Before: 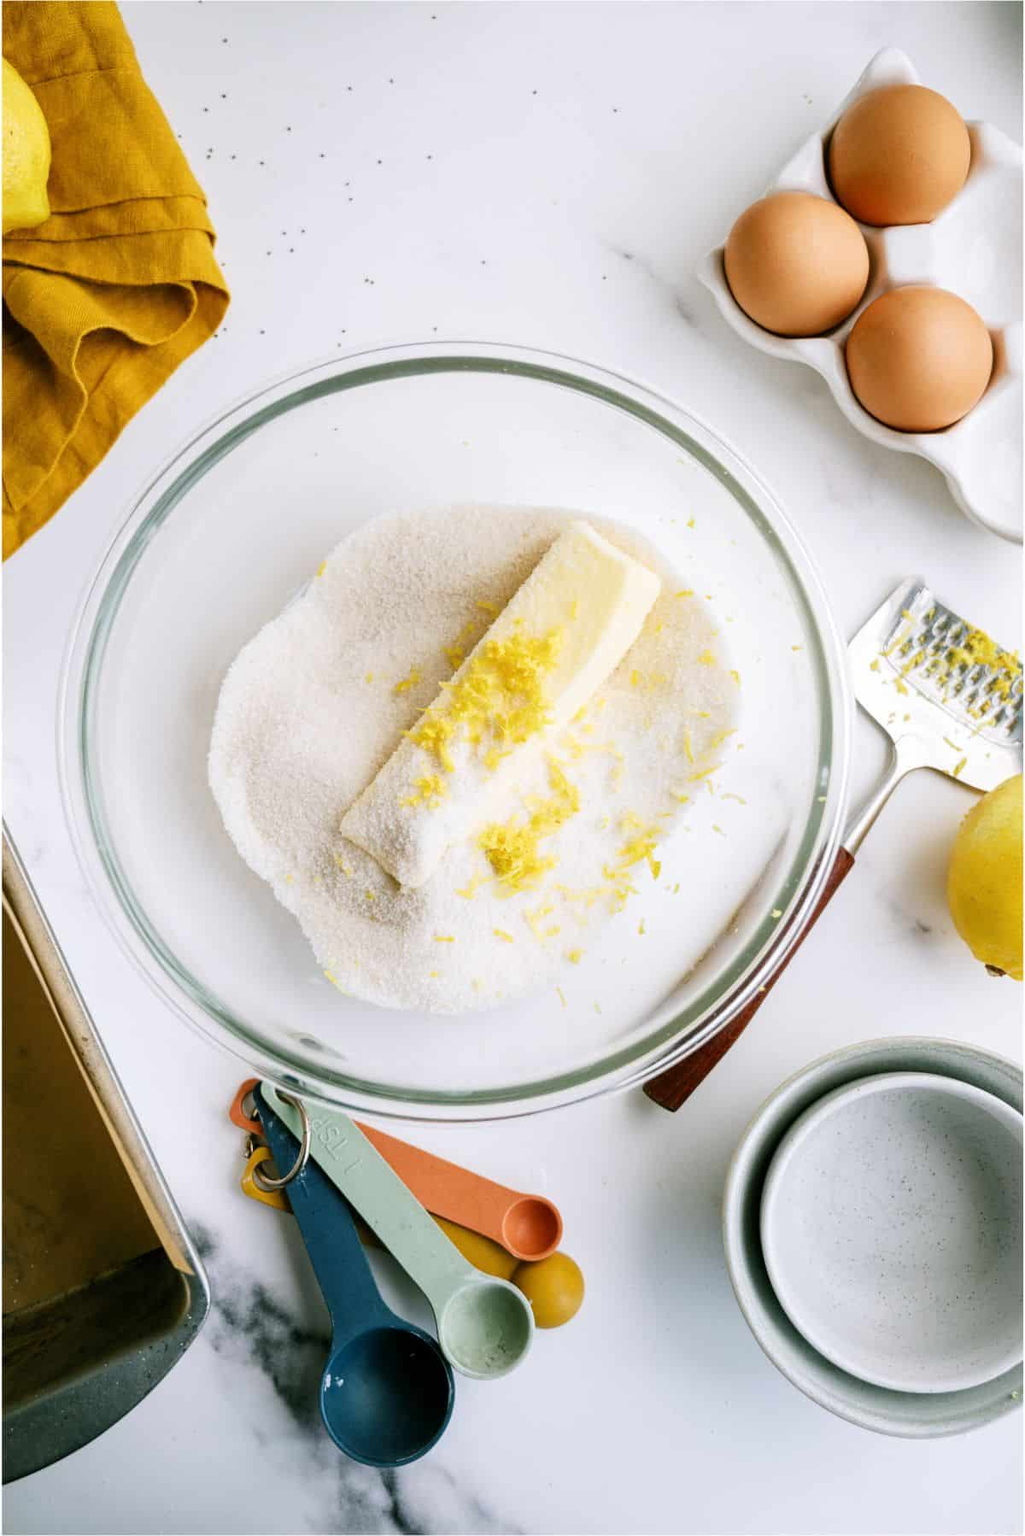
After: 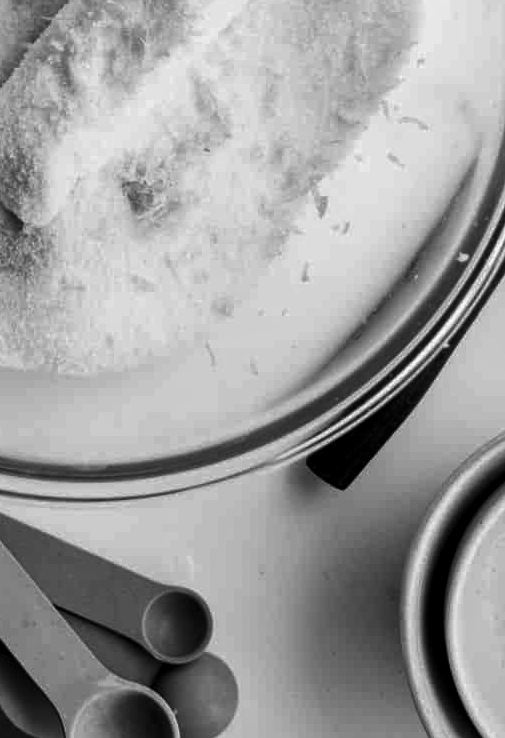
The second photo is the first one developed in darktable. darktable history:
crop: left 37.221%, top 45.169%, right 20.63%, bottom 13.777%
local contrast: highlights 100%, shadows 100%, detail 120%, midtone range 0.2
contrast brightness saturation: contrast -0.03, brightness -0.59, saturation -1
